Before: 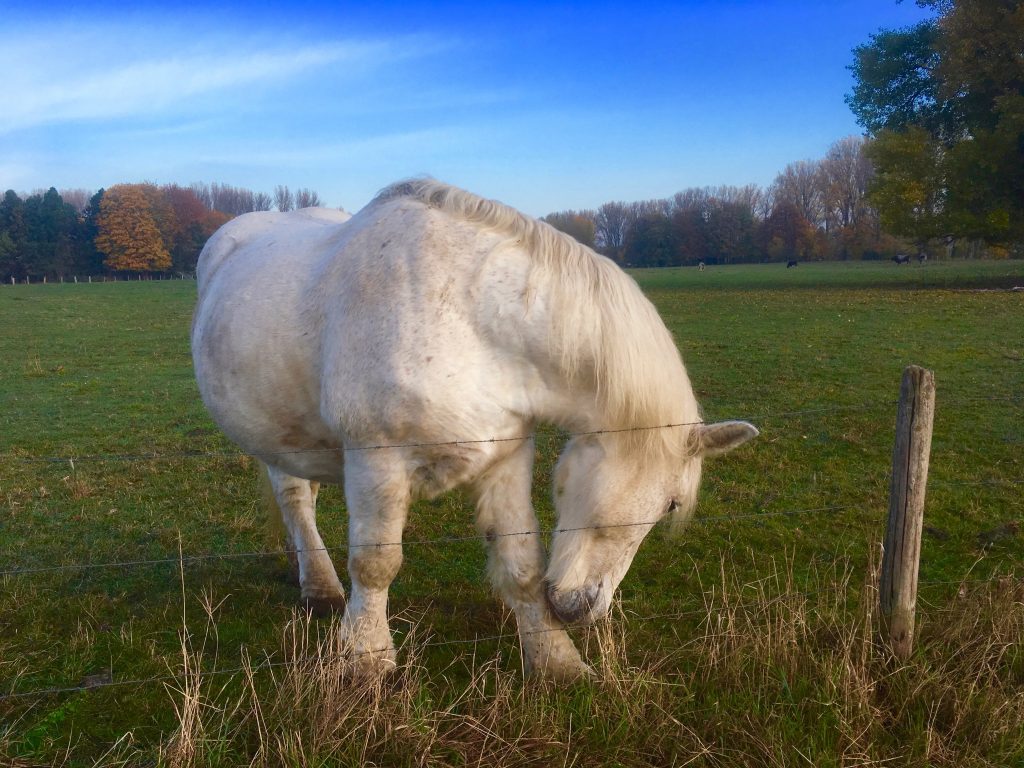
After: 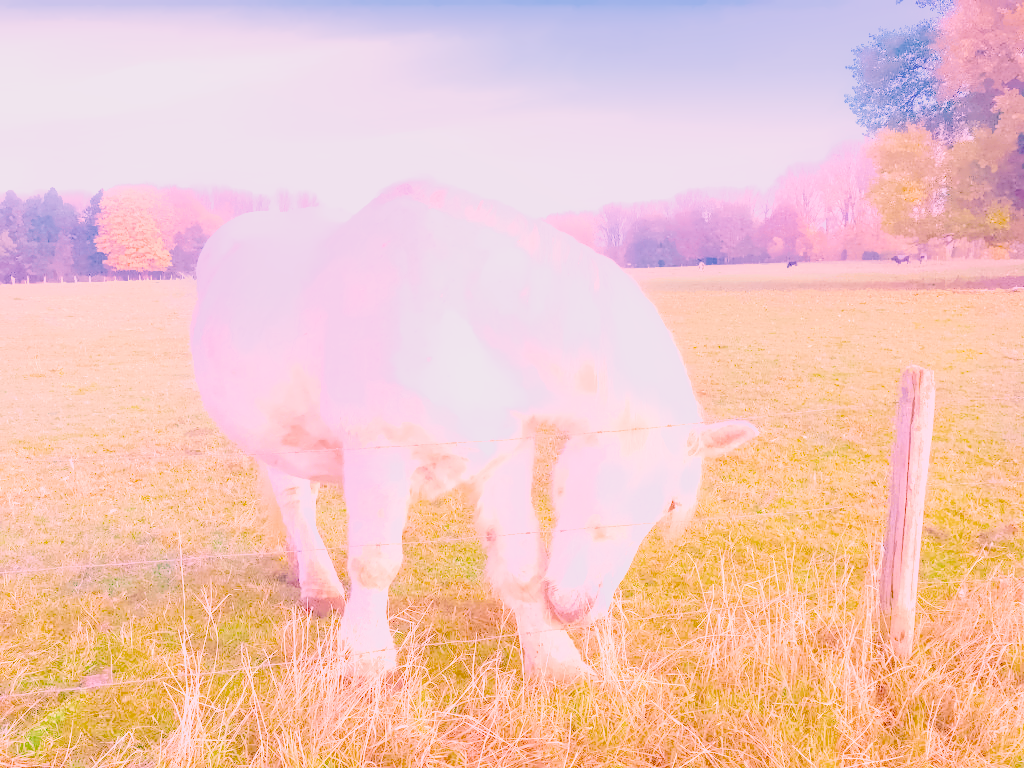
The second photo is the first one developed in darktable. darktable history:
local contrast: on, module defaults
denoise (profiled): preserve shadows 1.52, scattering 0.002, a [-1, 0, 0], compensate highlight preservation false
filmic rgb: black relative exposure -6.98 EV, white relative exposure 5.63 EV, hardness 2.86
haze removal: compatibility mode true, adaptive false
highlight reconstruction: on, module defaults
lens correction: scale 1, crop 1, focal 35, aperture 10, distance 0.775, camera "Canon EOS RP", lens "Canon RF 35mm F1.8 MACRO IS STM"
white balance: red 2.229, blue 1.46
tone equalizer "contrast tone curve: strong": -8 EV -1.08 EV, -7 EV -1.01 EV, -6 EV -0.867 EV, -5 EV -0.578 EV, -3 EV 0.578 EV, -2 EV 0.867 EV, -1 EV 1.01 EV, +0 EV 1.08 EV, edges refinement/feathering 500, mask exposure compensation -1.57 EV, preserve details no
exposure: black level correction 0, exposure 1.125 EV, compensate exposure bias true, compensate highlight preservation false
color balance rgb "basic colorfulness: vibrant colors": perceptual saturation grading › global saturation 20%, perceptual saturation grading › highlights -25%, perceptual saturation grading › shadows 50%
color correction: highlights a* -1.43, highlights b* 10.12, shadows a* 0.395, shadows b* 19.35
velvia: on, module defaults
color calibration: illuminant as shot in camera, x 0.379, y 0.396, temperature 4138.76 K
color look up table: target a [13.56, 18.13, -4.88, -18.23, 8.84, -33.4, 41.41, 10.41, 48.24, 22.98, -23.71, 22.1, 14.18, -46.08, 53.38, 4.545, 49.99, -28.63, -0.43, -0.64, -0.73, -0.15, -0.42, -0.08, 0 ×25], target b [14.06, 17.81, -21.93, 30.49, -25.4, -0.2, 65.55, -45.96, 16.25, -21.59, 57.26, 77.48, -50.3, 37.7, 28.19, 89.81, -14.57, -28.64, 1.19, -0.34, -0.5, -0.27, -1.23, -0.97, 0 ×25], num patches 24
